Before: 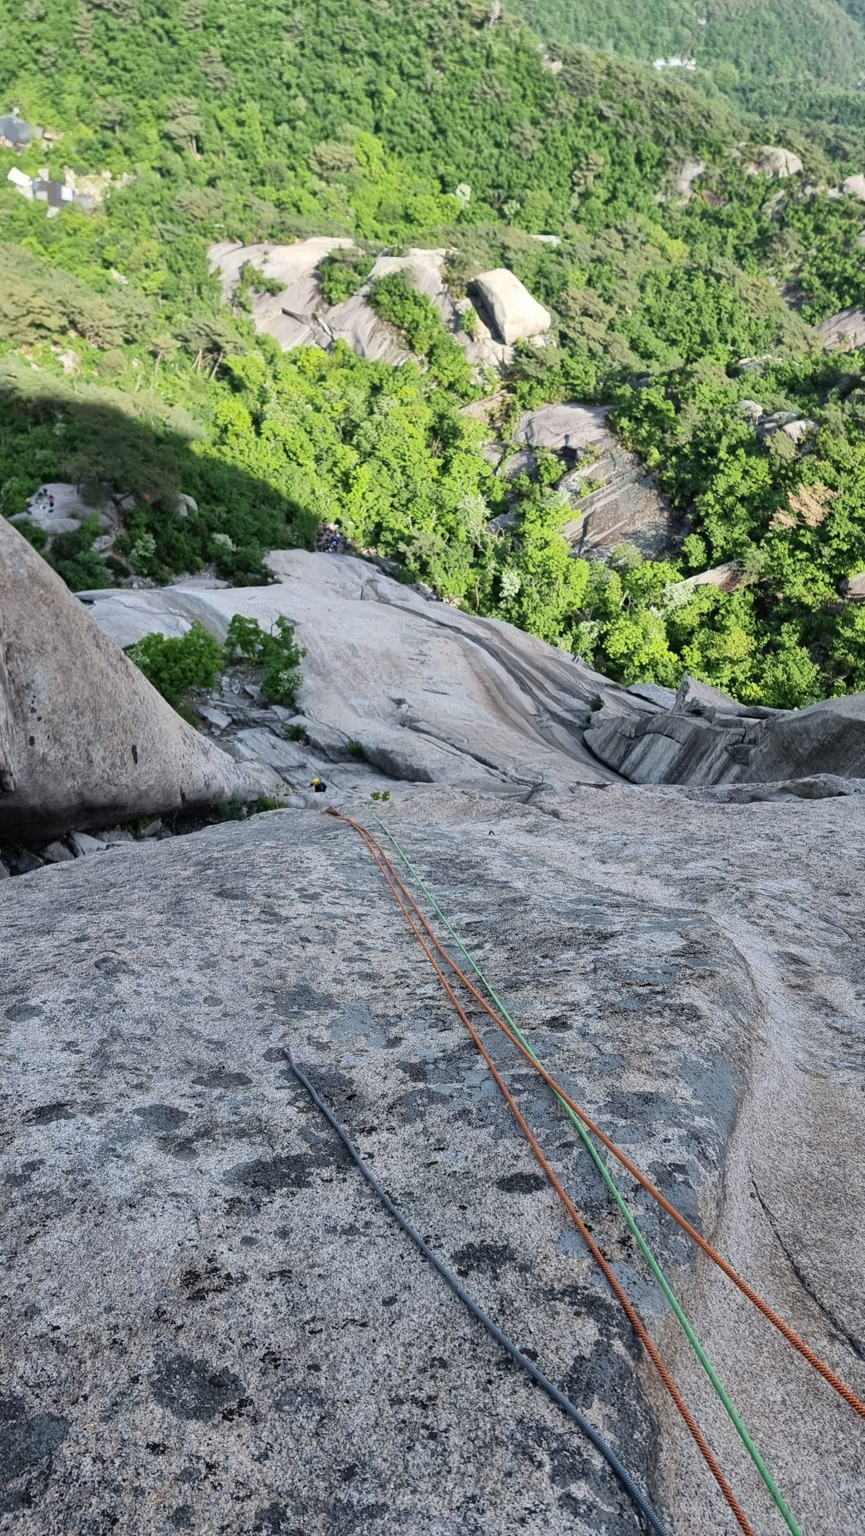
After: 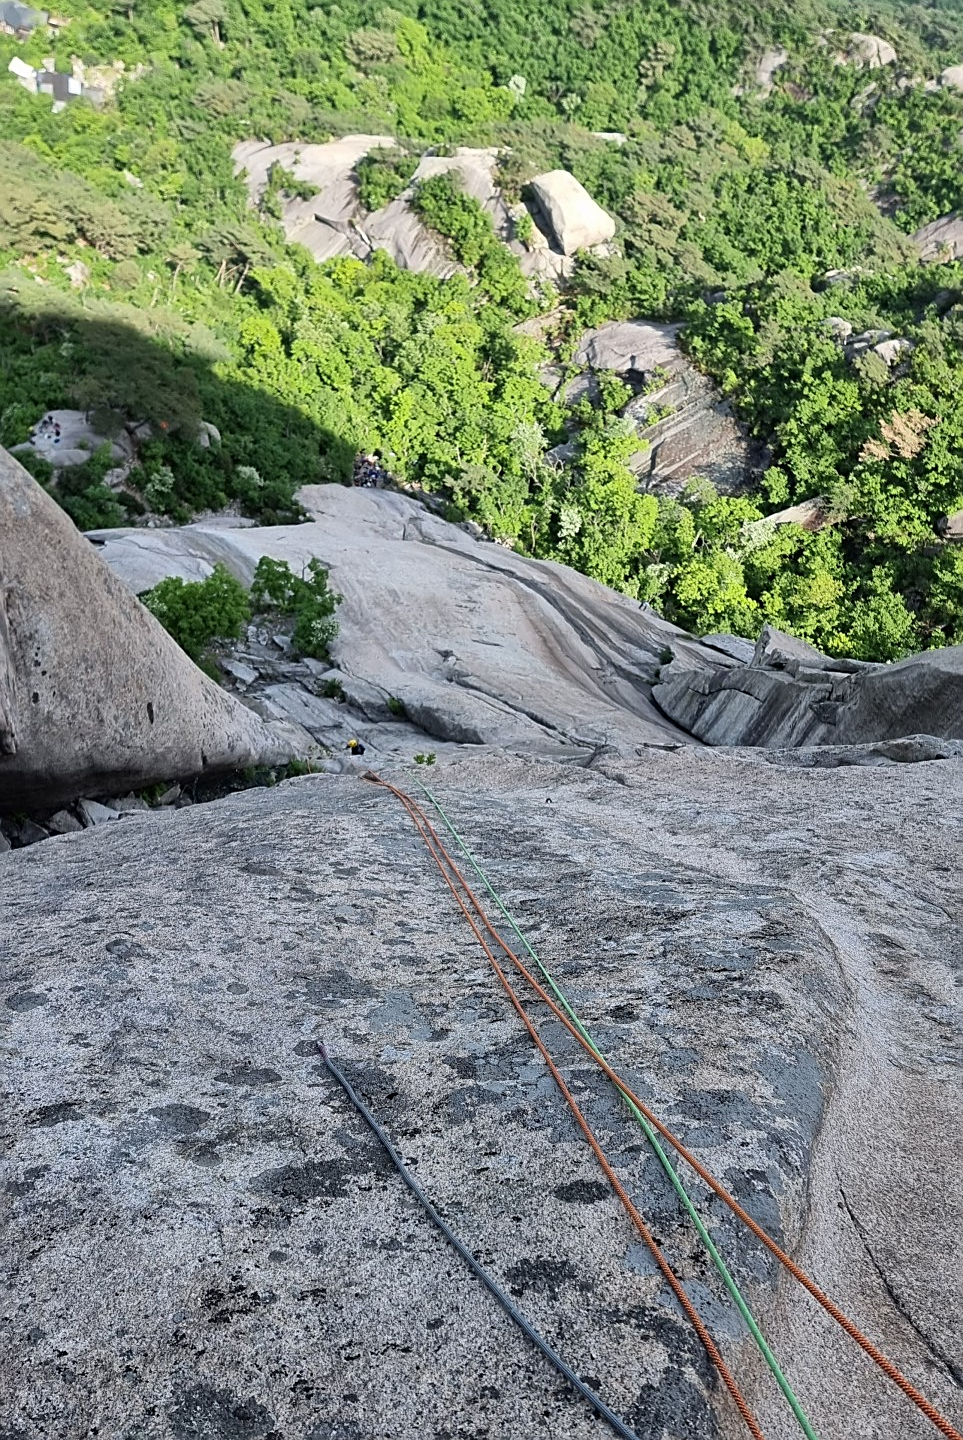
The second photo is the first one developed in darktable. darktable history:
sharpen: on, module defaults
crop: top 7.625%, bottom 8.027%
